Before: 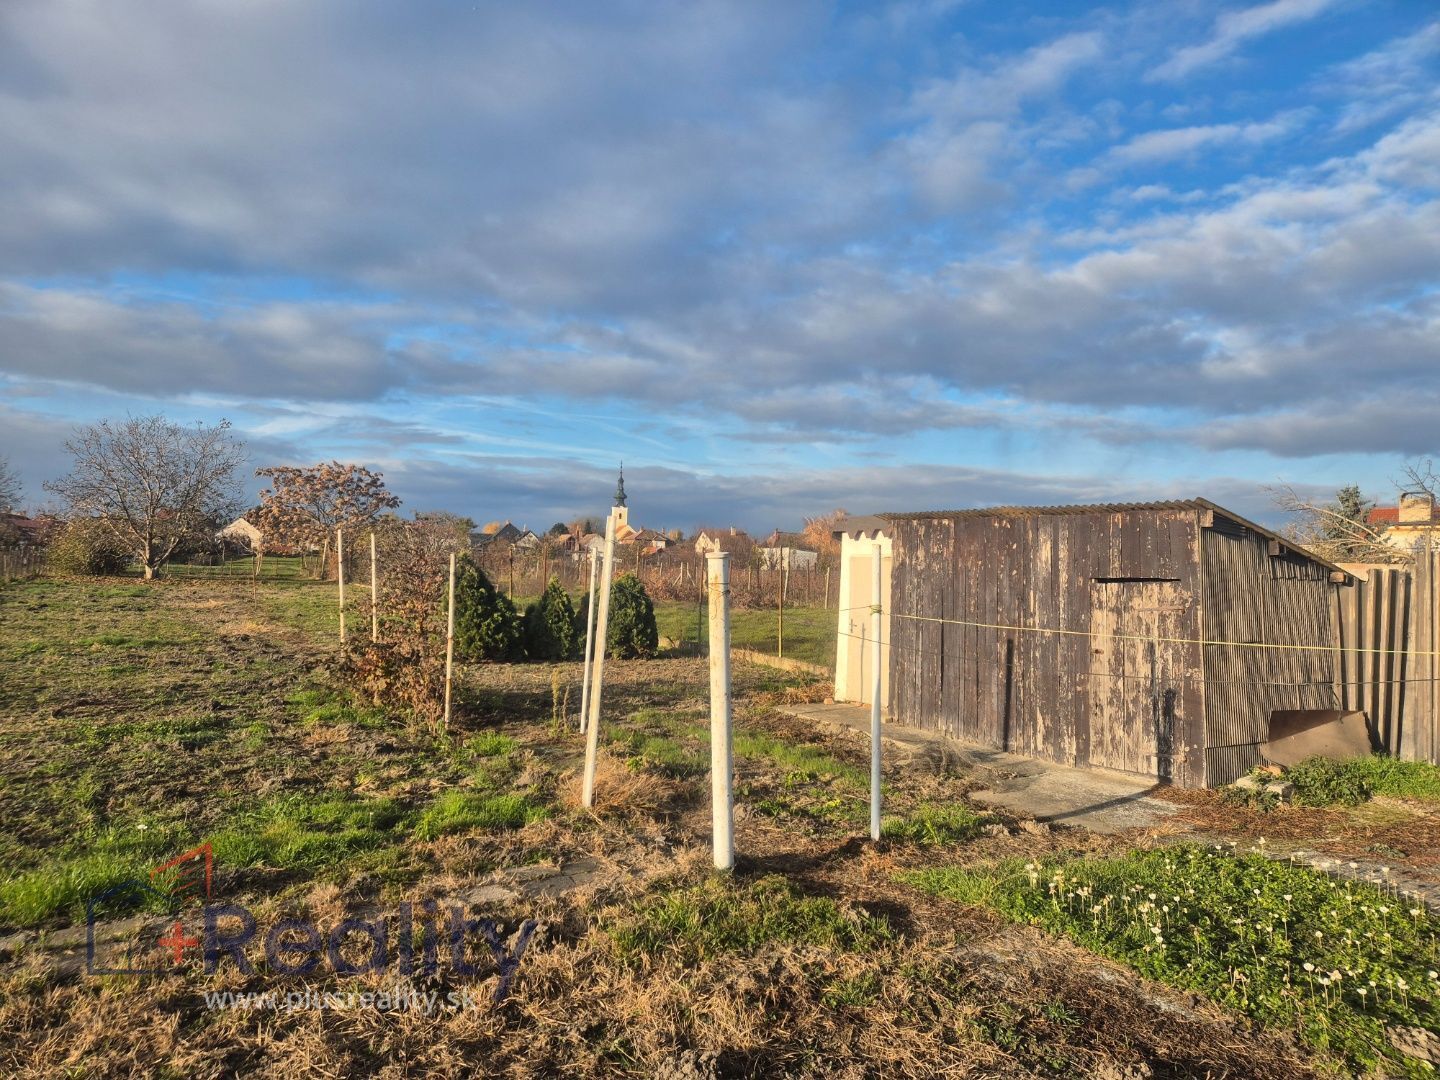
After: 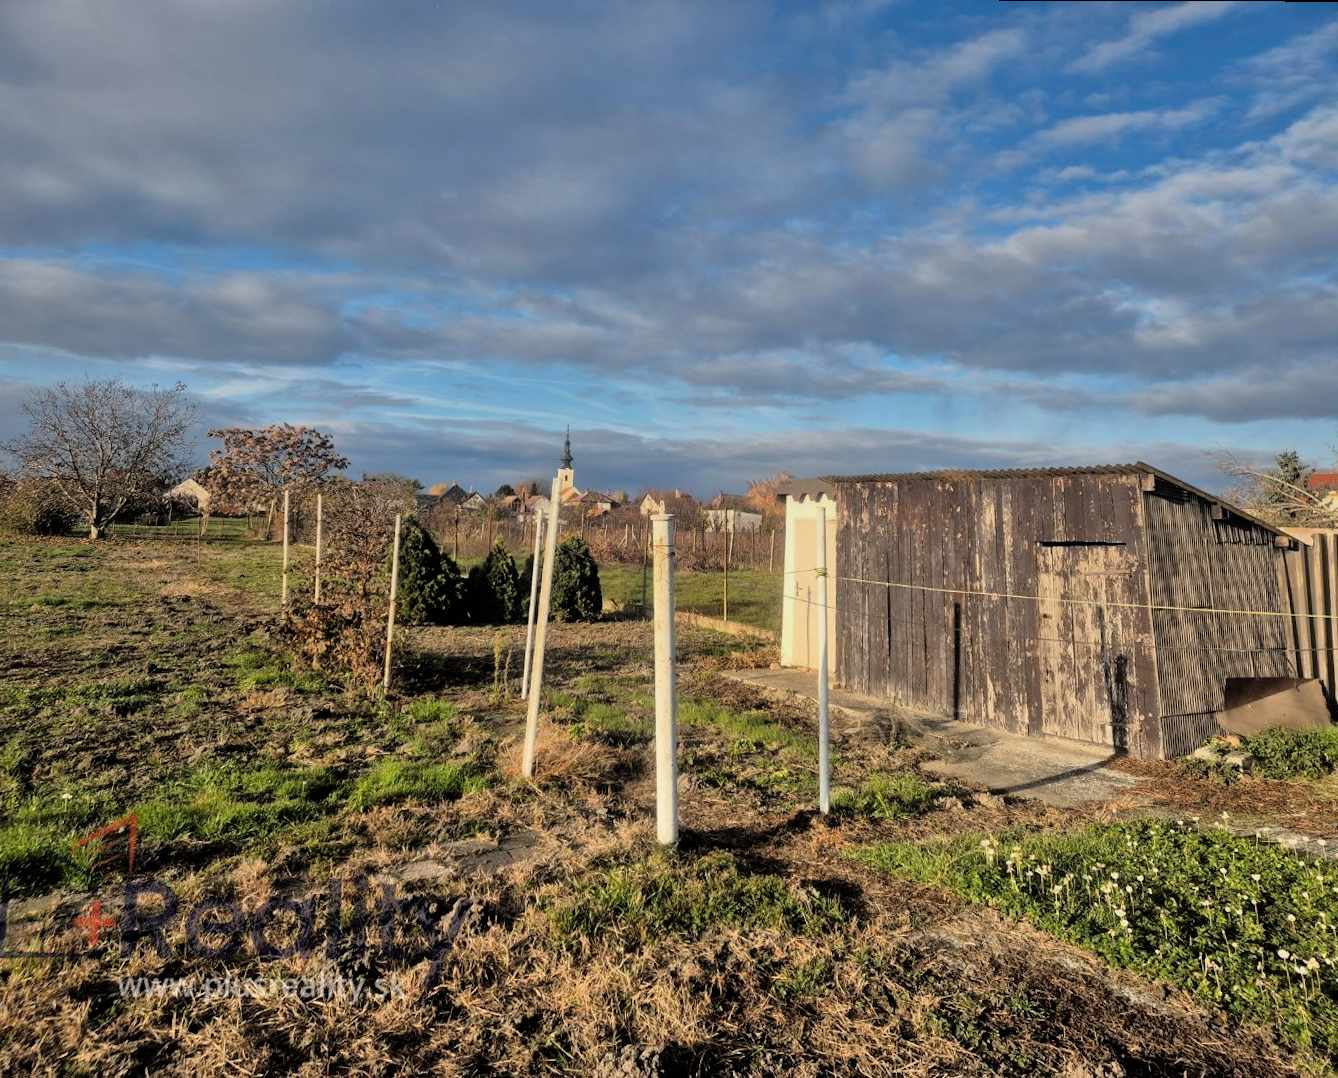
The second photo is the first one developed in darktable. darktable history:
rotate and perspective: rotation 0.215°, lens shift (vertical) -0.139, crop left 0.069, crop right 0.939, crop top 0.002, crop bottom 0.996
filmic rgb: black relative exposure -4.91 EV, white relative exposure 2.84 EV, hardness 3.7
graduated density: on, module defaults
